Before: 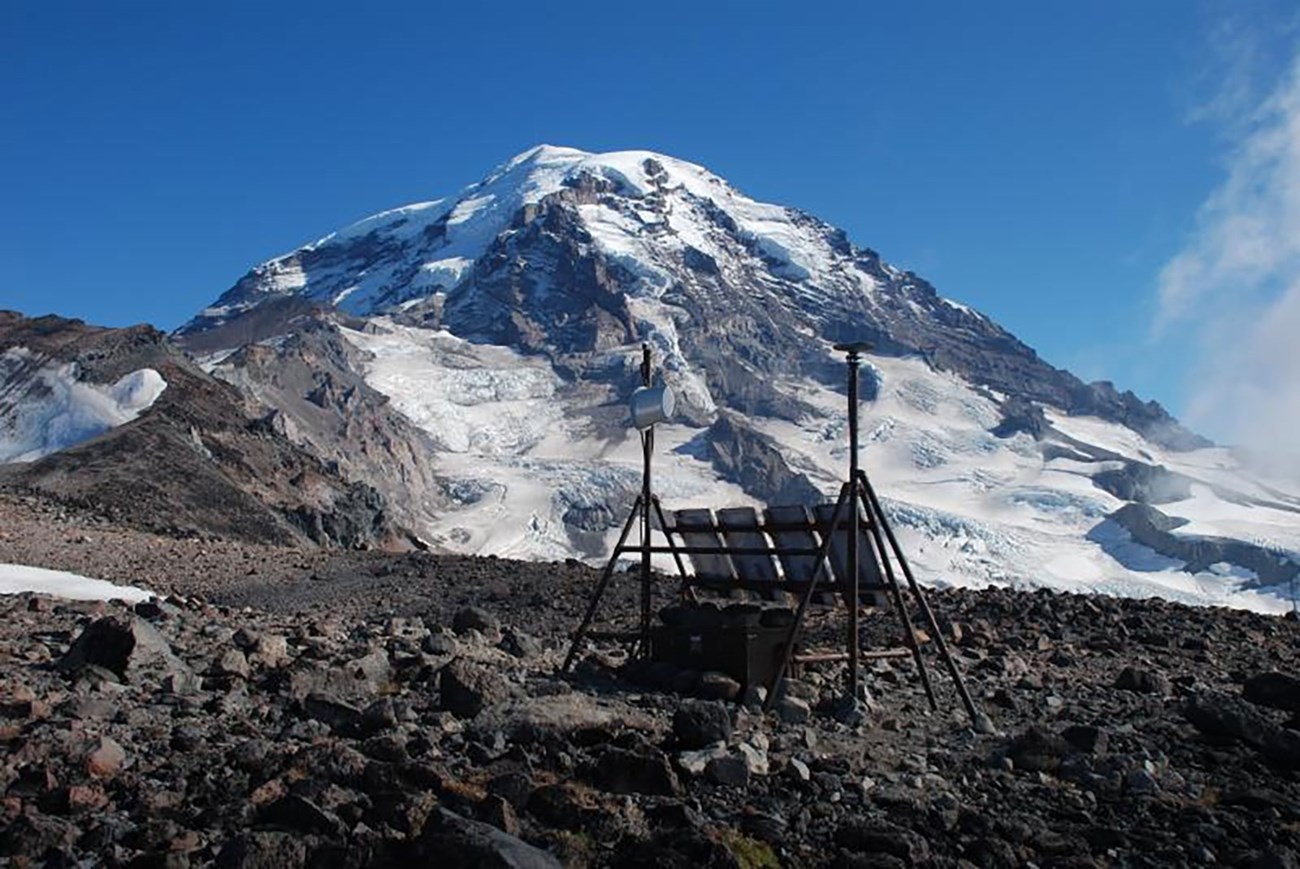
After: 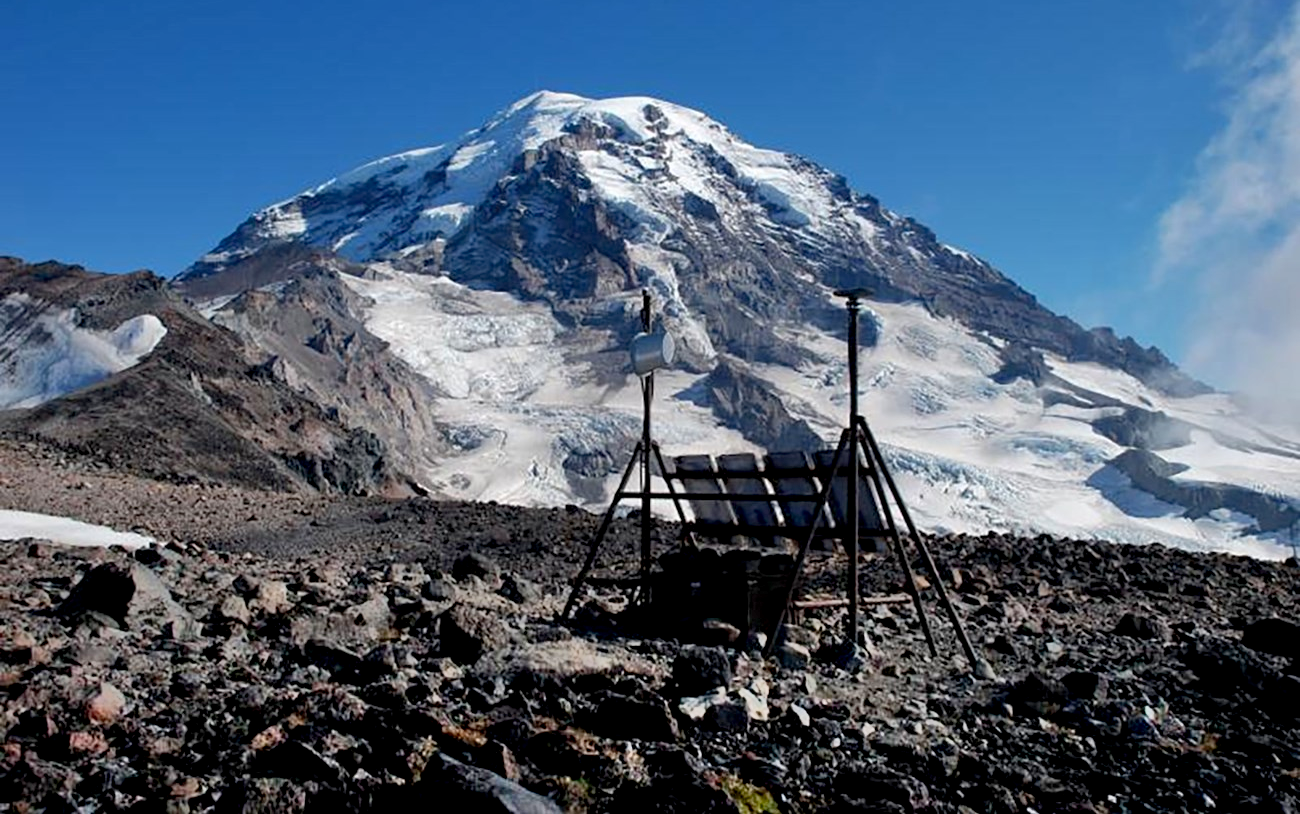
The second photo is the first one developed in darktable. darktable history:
exposure: black level correction 0.009, compensate exposure bias true, compensate highlight preservation false
crop and rotate: top 6.281%
shadows and highlights: soften with gaussian
